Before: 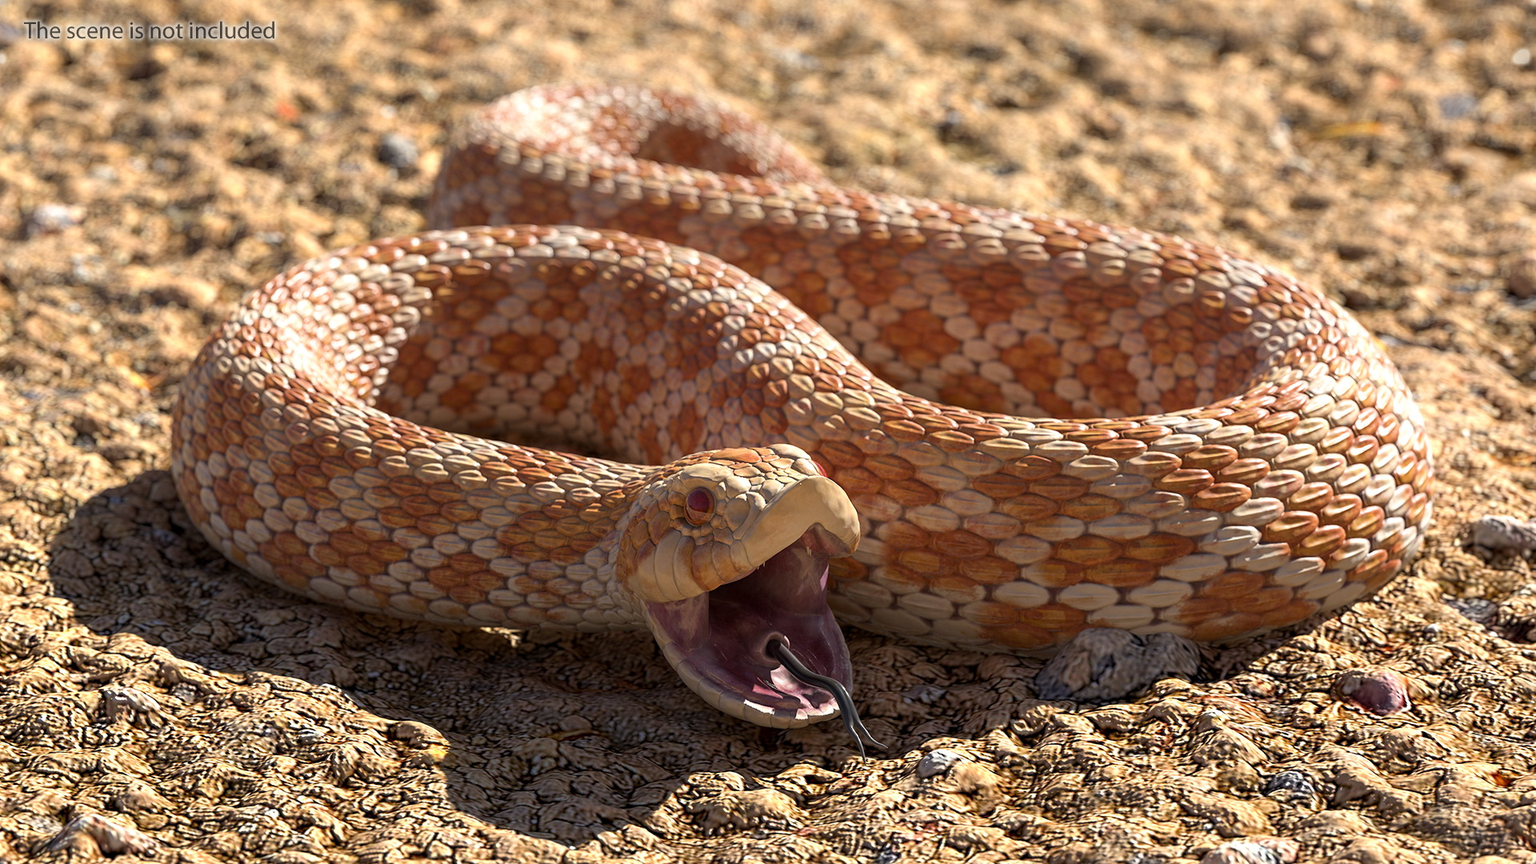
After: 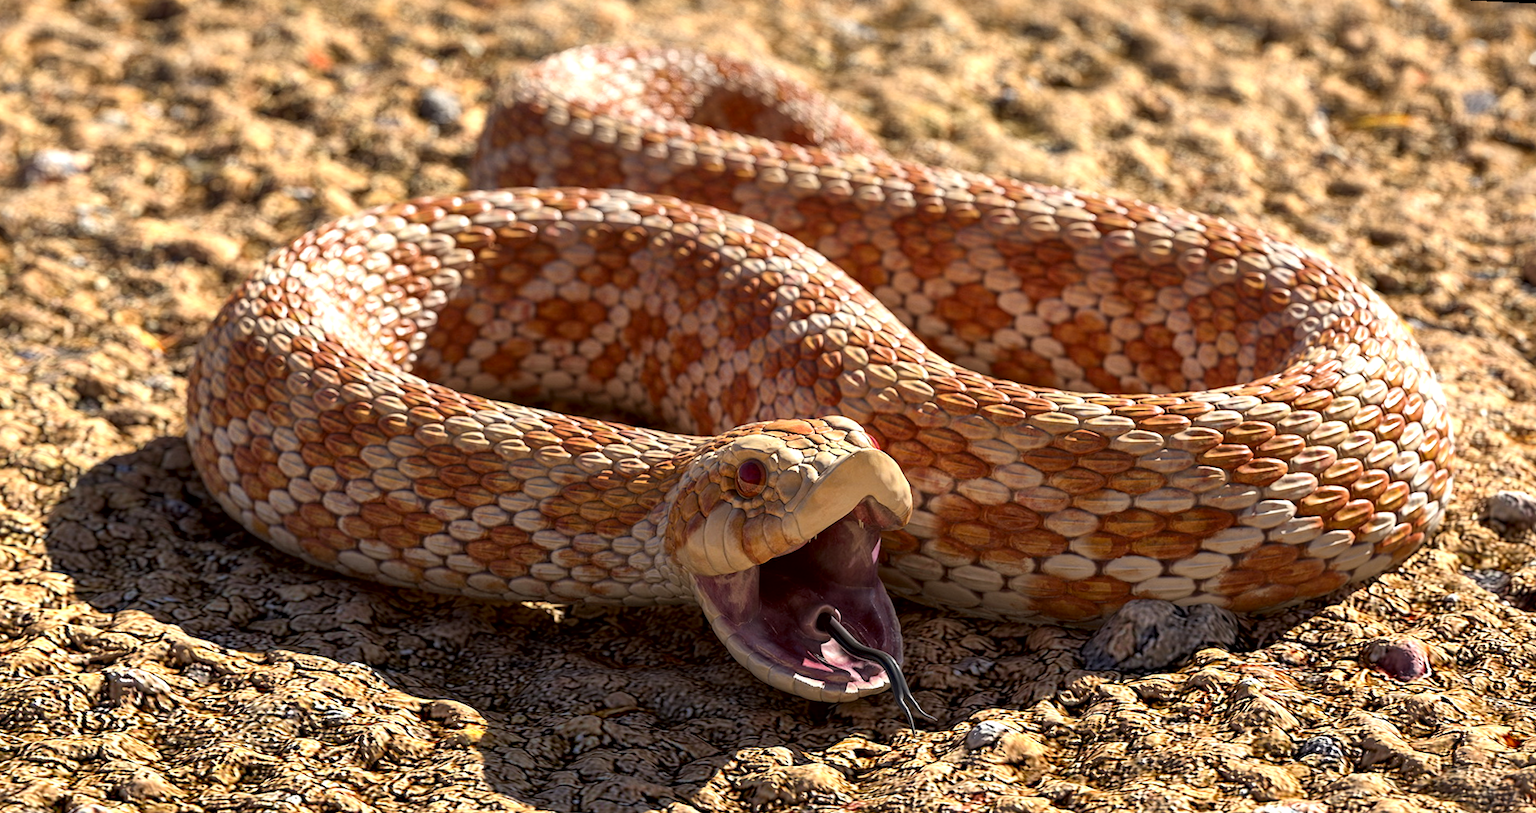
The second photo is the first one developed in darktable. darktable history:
rotate and perspective: rotation 0.679°, lens shift (horizontal) 0.136, crop left 0.009, crop right 0.991, crop top 0.078, crop bottom 0.95
contrast brightness saturation: contrast 0.04, saturation 0.16
local contrast: mode bilateral grid, contrast 25, coarseness 60, detail 151%, midtone range 0.2
